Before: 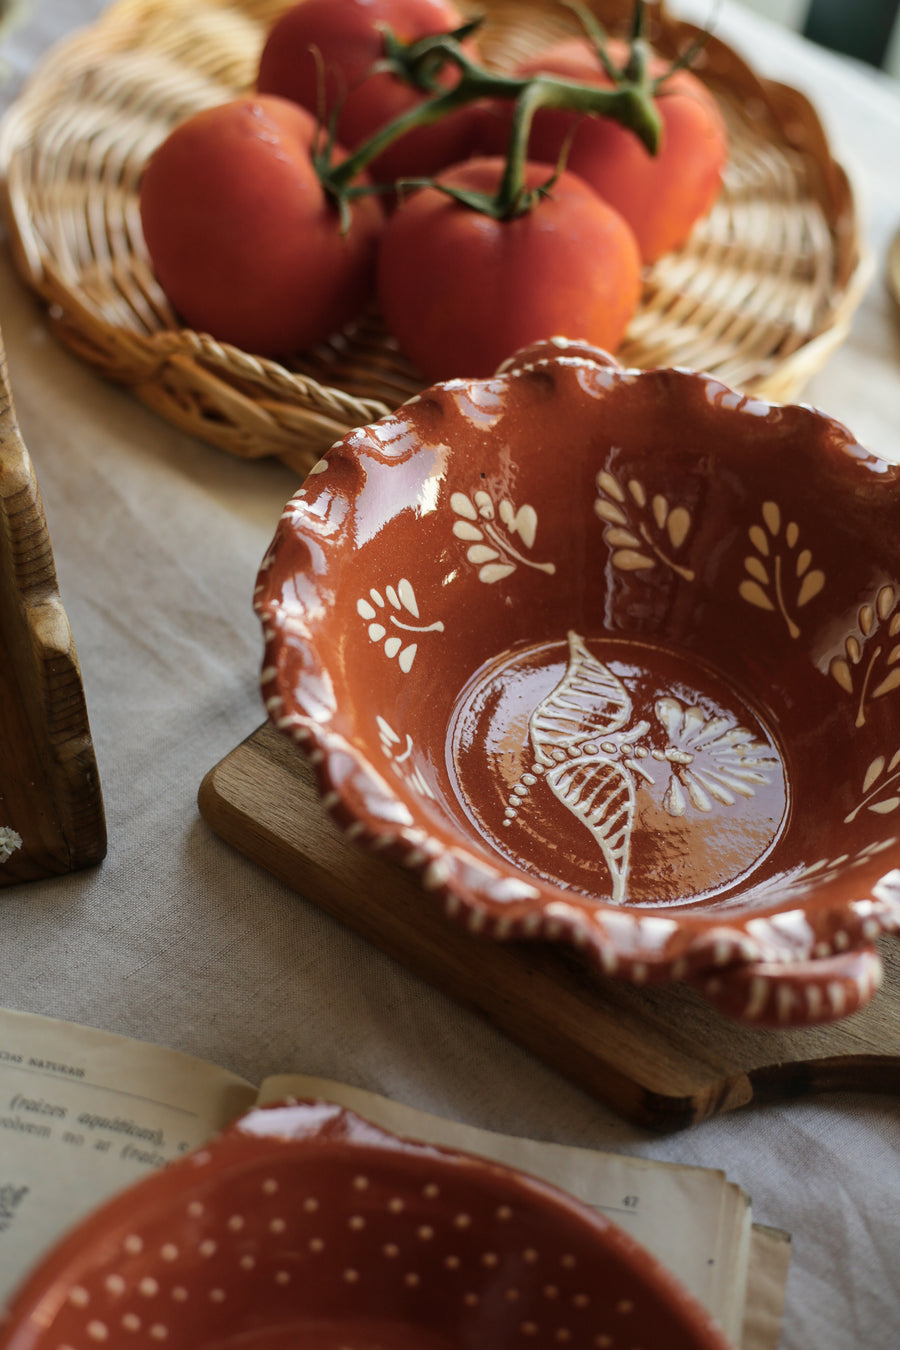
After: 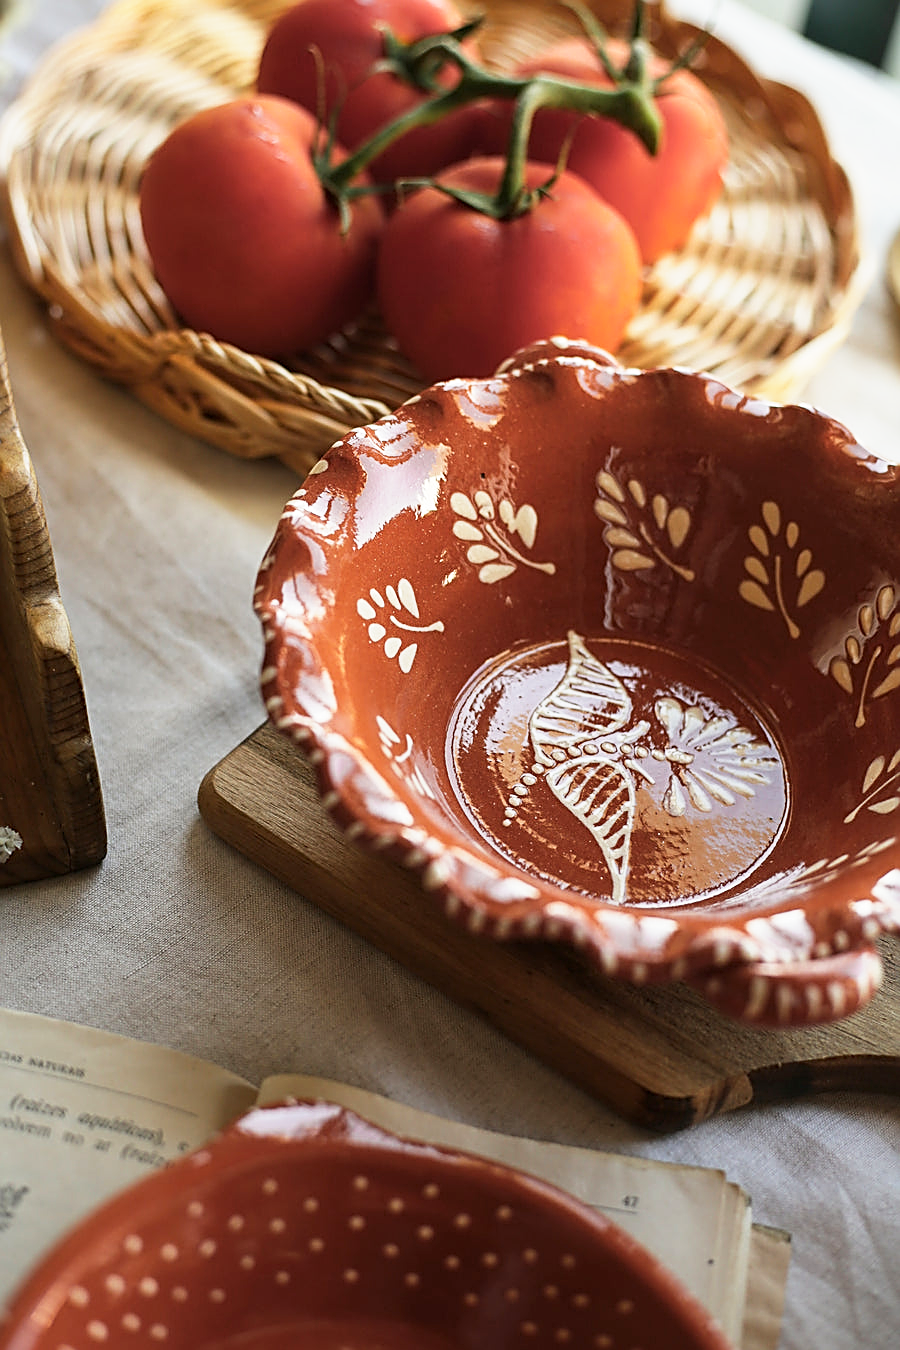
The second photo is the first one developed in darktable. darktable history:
sharpen: amount 0.901
base curve: curves: ch0 [(0, 0) (0.579, 0.807) (1, 1)], preserve colors none
